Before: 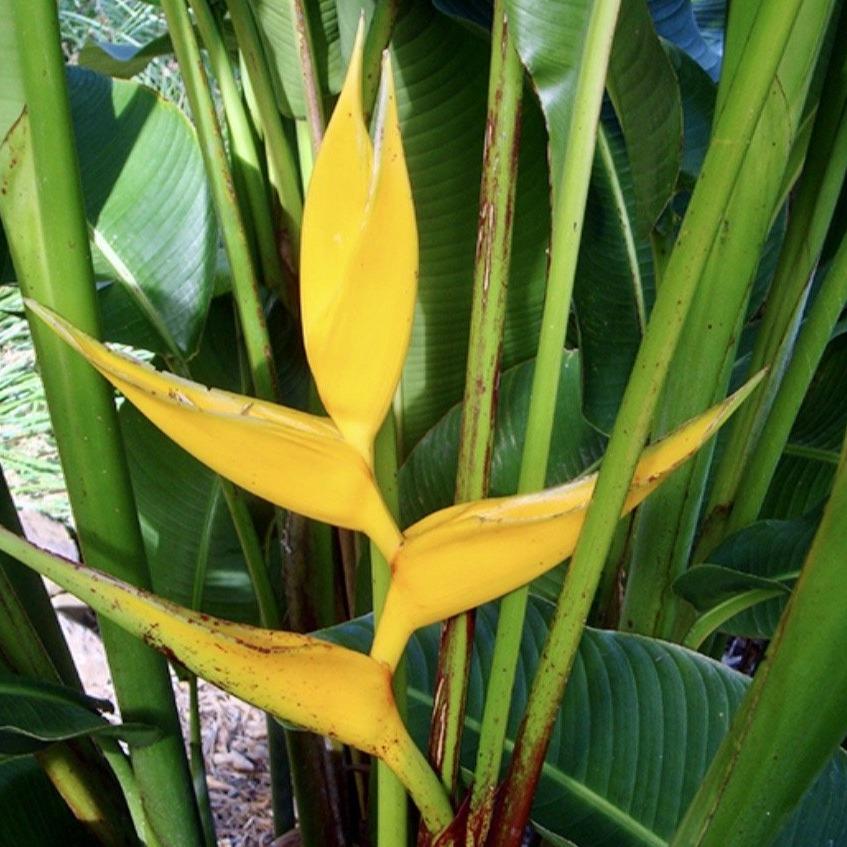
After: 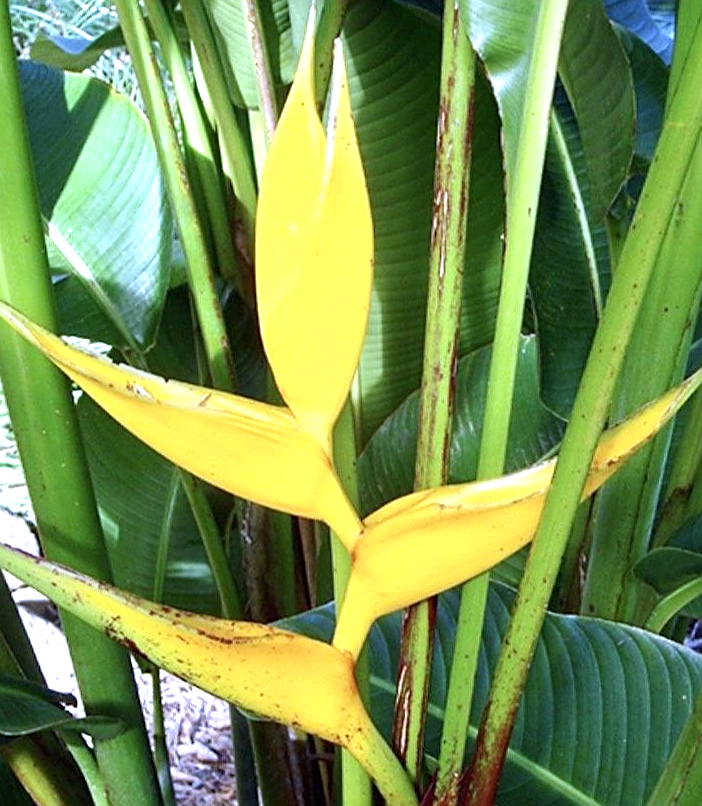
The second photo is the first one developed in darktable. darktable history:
contrast brightness saturation: saturation -0.05
sharpen: on, module defaults
white balance: red 0.948, green 1.02, blue 1.176
exposure: black level correction 0, exposure 0.7 EV, compensate exposure bias true, compensate highlight preservation false
crop and rotate: angle 1°, left 4.281%, top 0.642%, right 11.383%, bottom 2.486%
